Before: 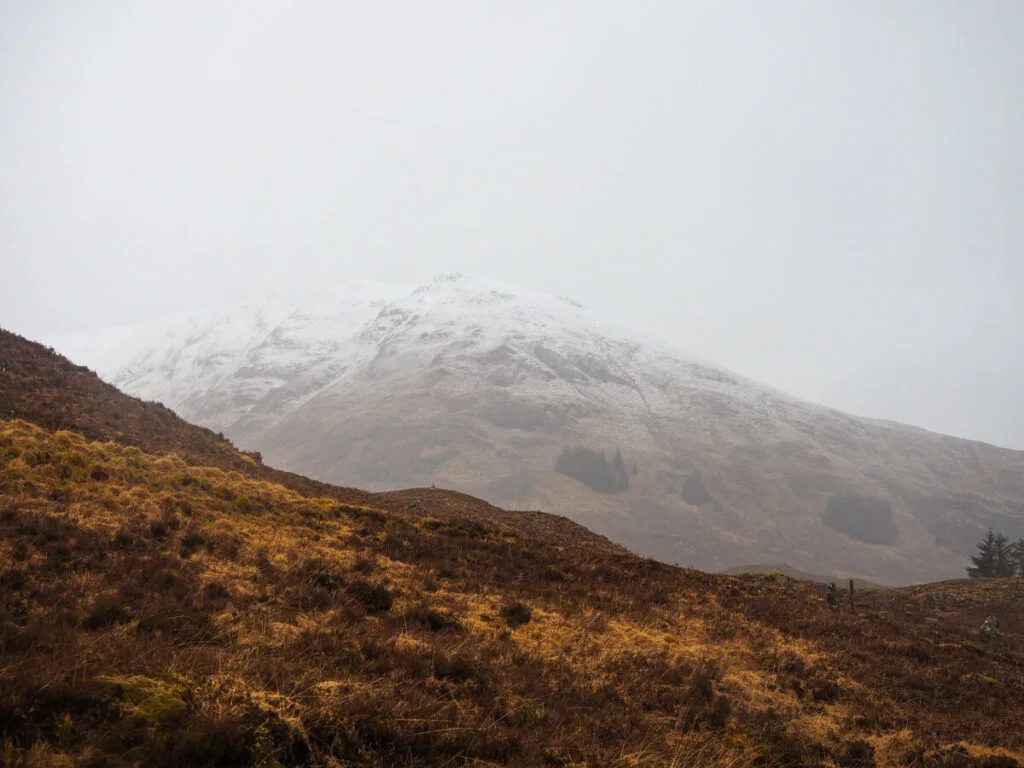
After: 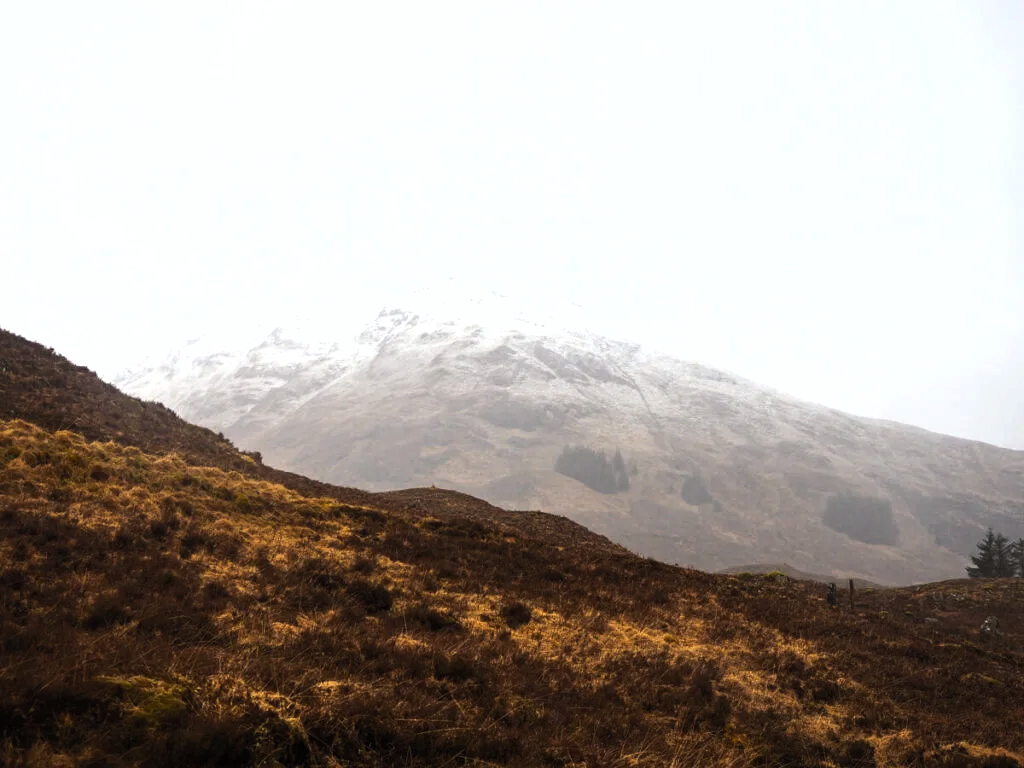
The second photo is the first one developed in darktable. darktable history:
rotate and perspective: automatic cropping original format, crop left 0, crop top 0
tone equalizer: -8 EV -0.75 EV, -7 EV -0.7 EV, -6 EV -0.6 EV, -5 EV -0.4 EV, -3 EV 0.4 EV, -2 EV 0.6 EV, -1 EV 0.7 EV, +0 EV 0.75 EV, edges refinement/feathering 500, mask exposure compensation -1.57 EV, preserve details no
fill light: on, module defaults
